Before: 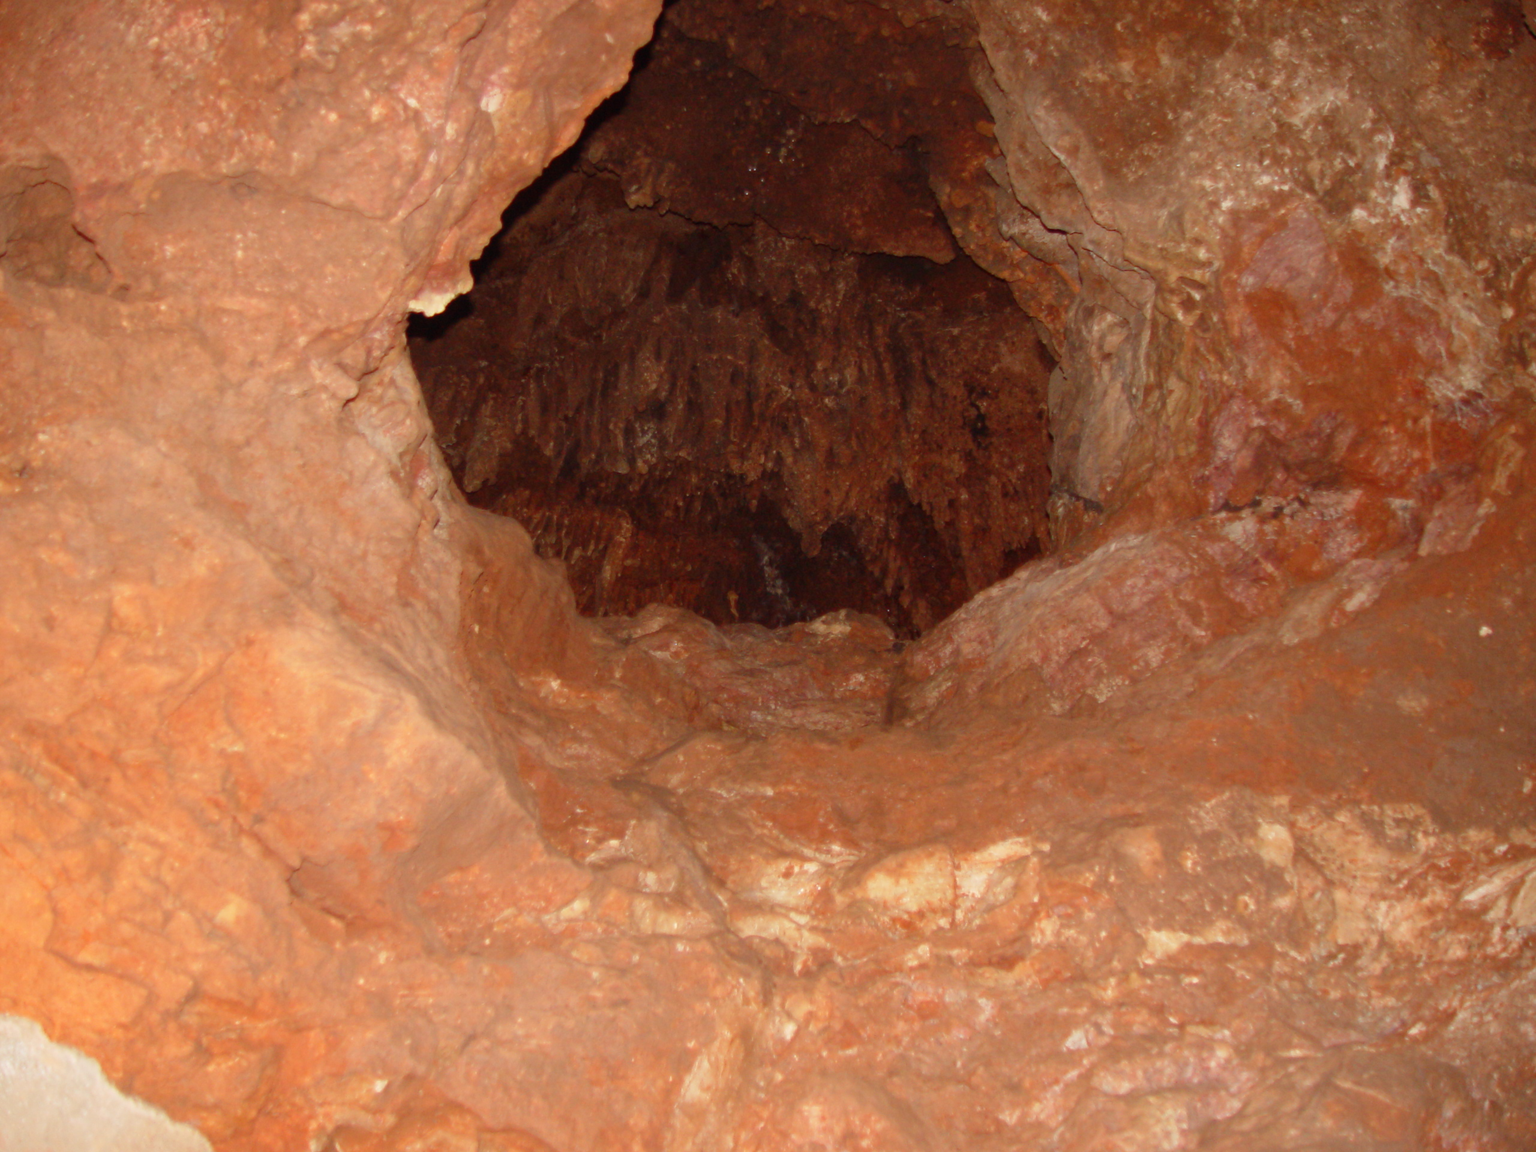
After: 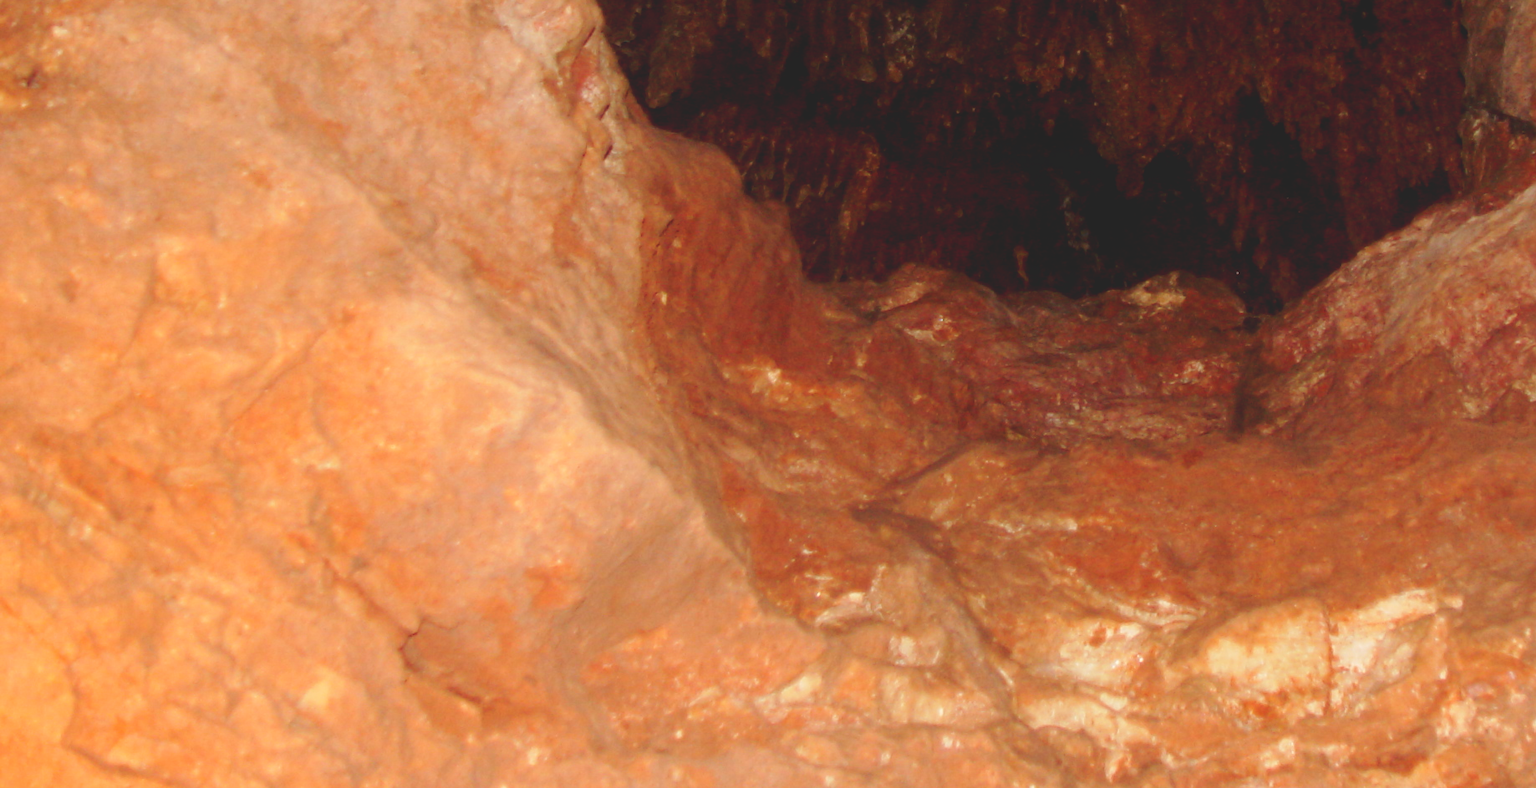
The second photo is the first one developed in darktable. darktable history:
crop: top 36.006%, right 28.186%, bottom 14.838%
tone curve: curves: ch0 [(0, 0) (0.003, 0.161) (0.011, 0.161) (0.025, 0.161) (0.044, 0.161) (0.069, 0.161) (0.1, 0.161) (0.136, 0.163) (0.177, 0.179) (0.224, 0.207) (0.277, 0.243) (0.335, 0.292) (0.399, 0.361) (0.468, 0.452) (0.543, 0.547) (0.623, 0.638) (0.709, 0.731) (0.801, 0.826) (0.898, 0.911) (1, 1)], preserve colors none
shadows and highlights: shadows -29.78, highlights 30.48
